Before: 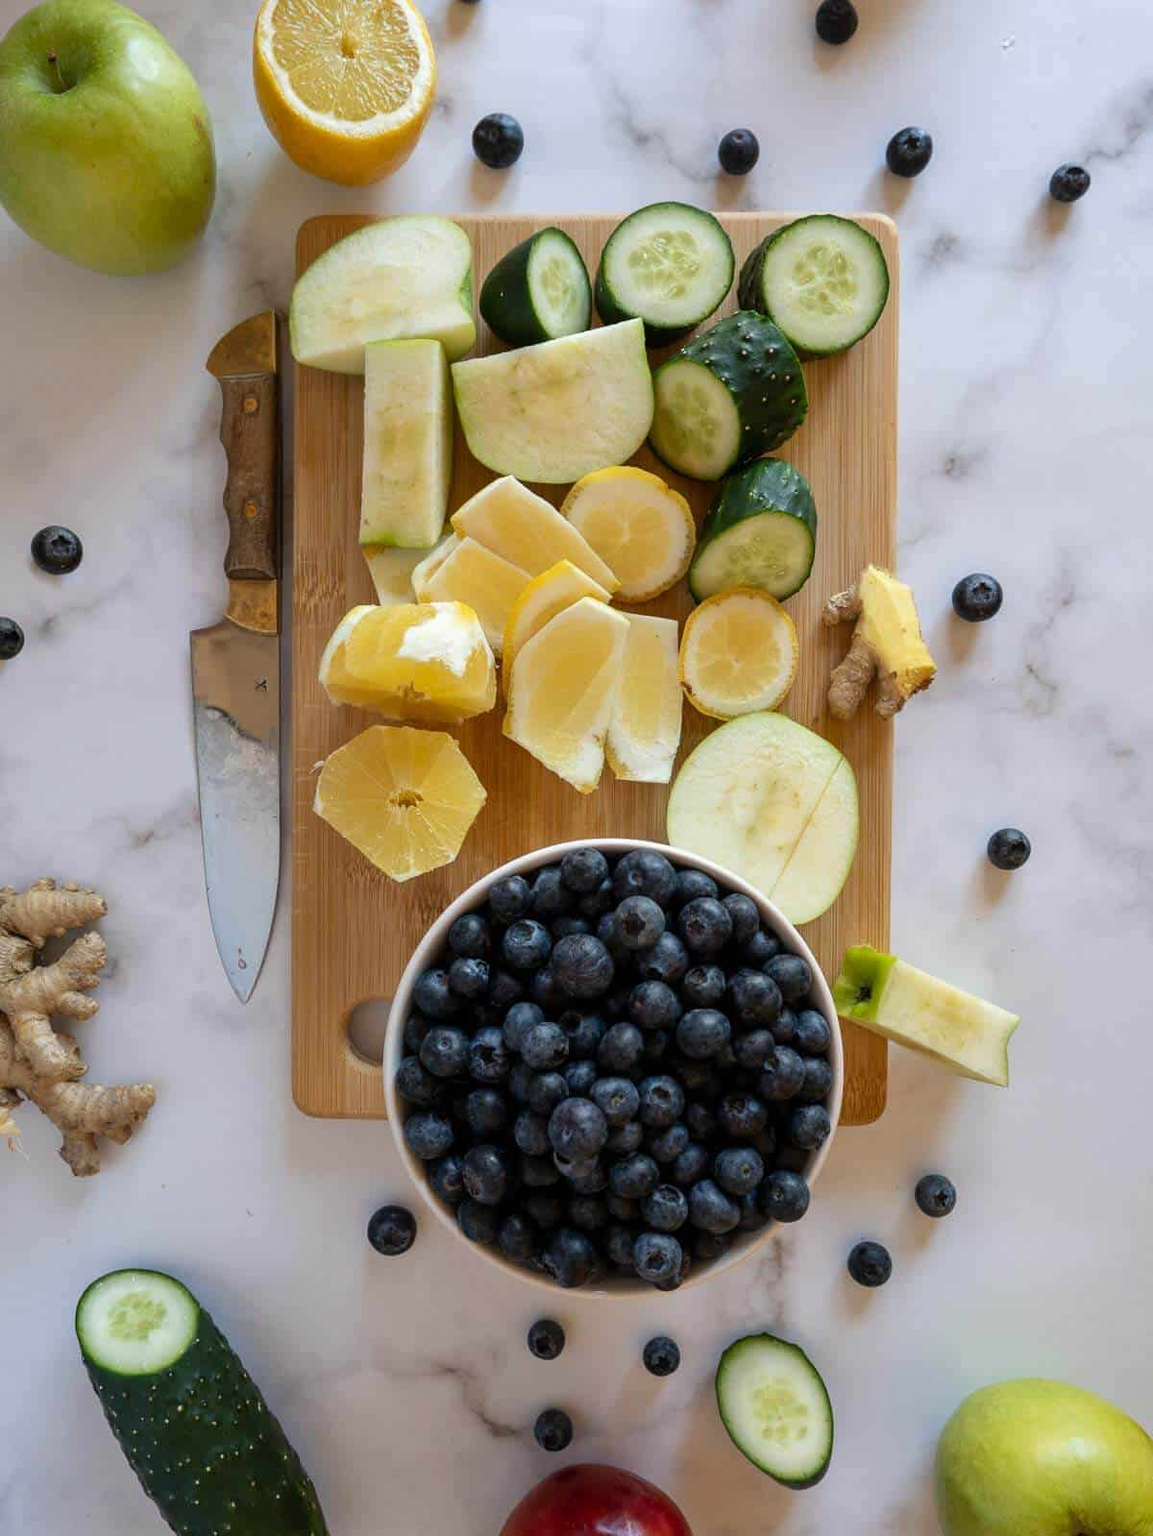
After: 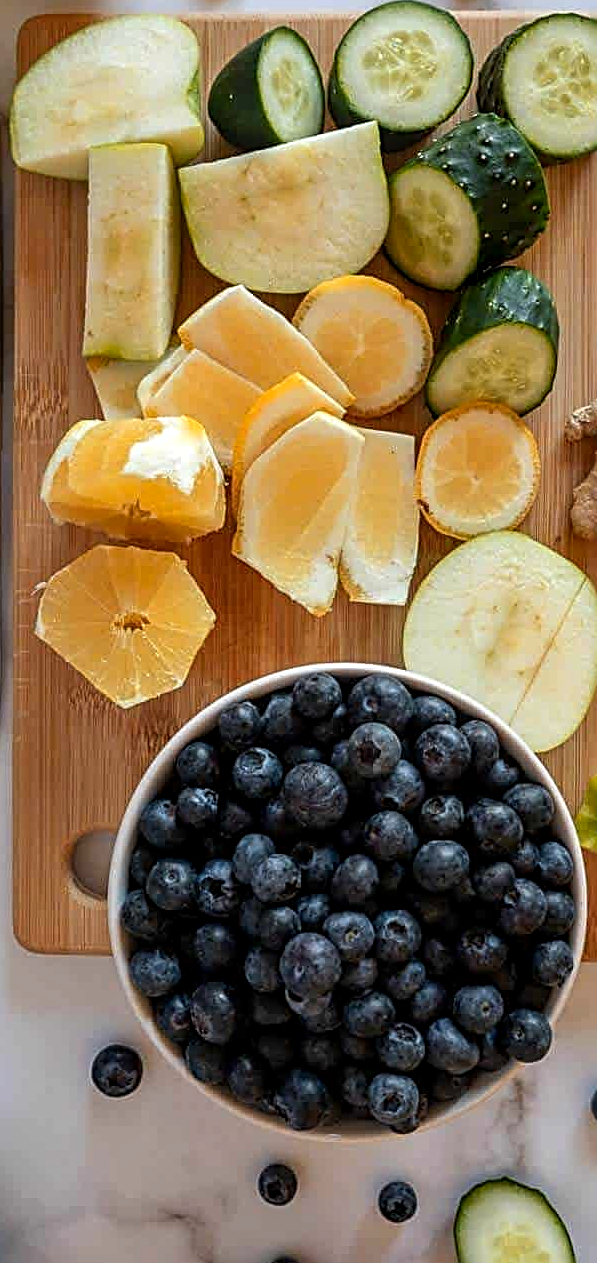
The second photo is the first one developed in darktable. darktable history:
sharpen: radius 2.793, amount 0.719
color zones: curves: ch1 [(0.239, 0.552) (0.75, 0.5)]; ch2 [(0.25, 0.462) (0.749, 0.457)]
crop and rotate: angle 0.02°, left 24.318%, top 13.176%, right 25.846%, bottom 7.759%
local contrast: on, module defaults
